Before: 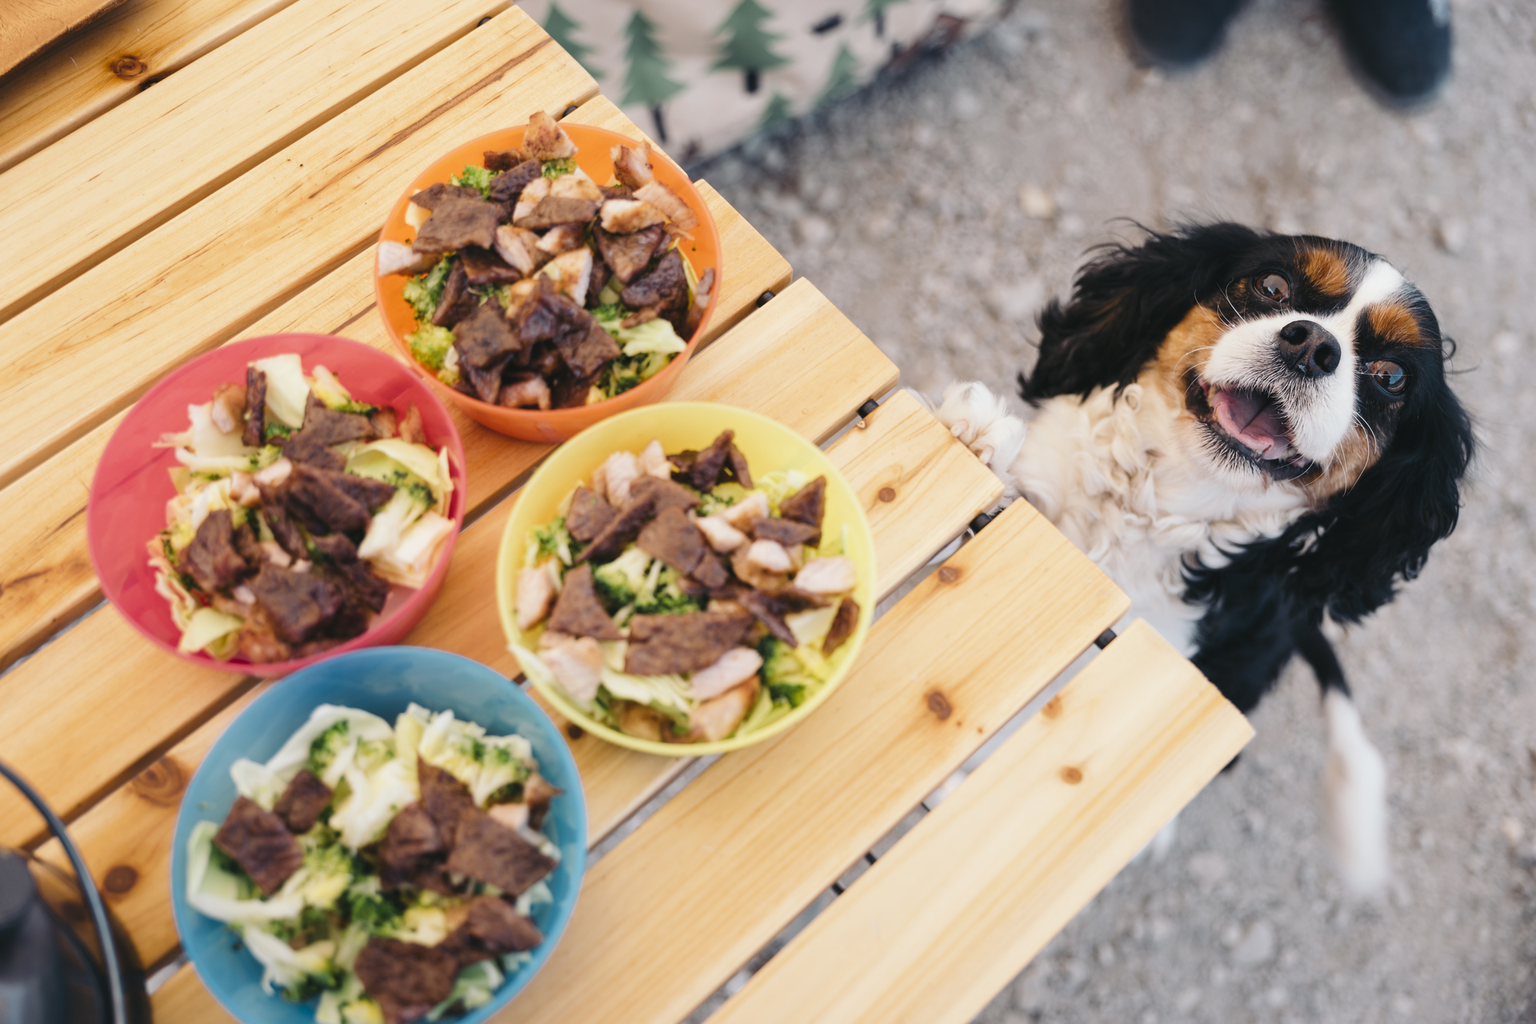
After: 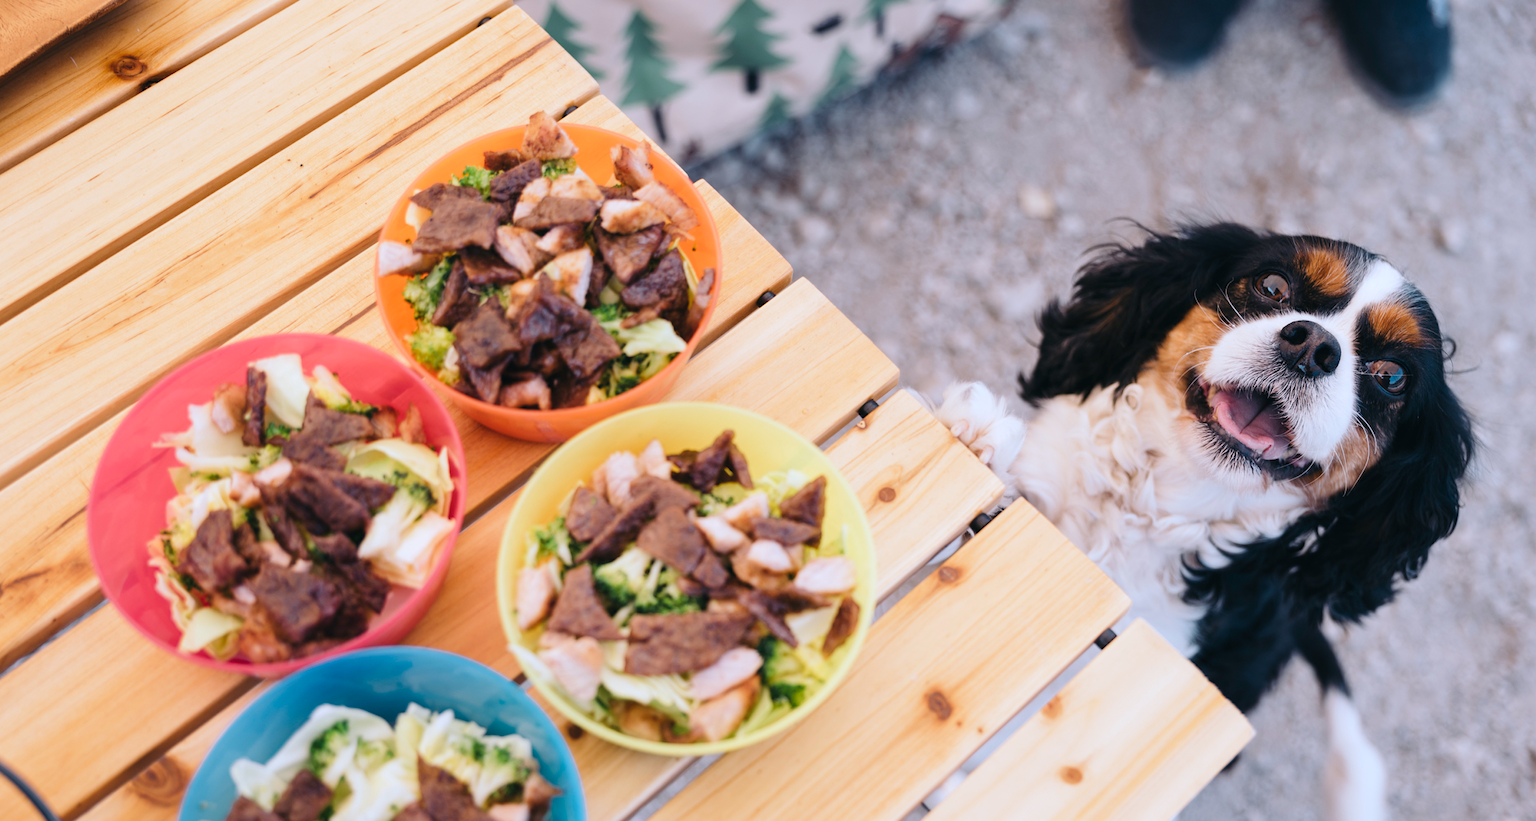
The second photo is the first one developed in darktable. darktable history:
color calibration: illuminant as shot in camera, x 0.365, y 0.378, temperature 4430.29 K
crop: bottom 19.677%
